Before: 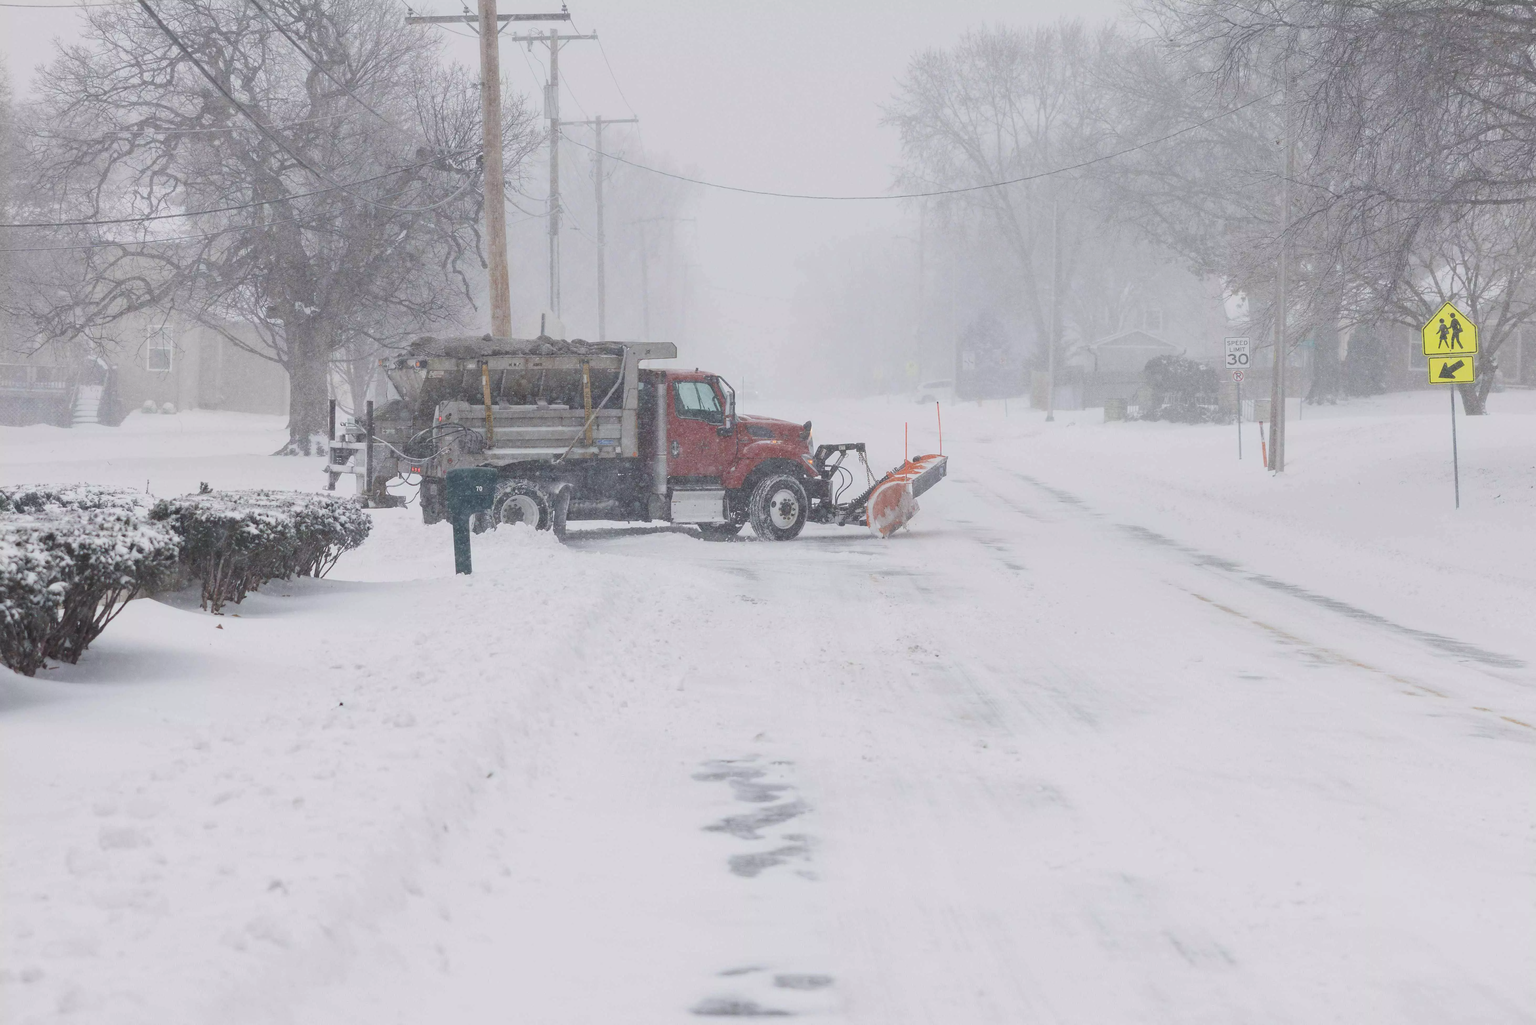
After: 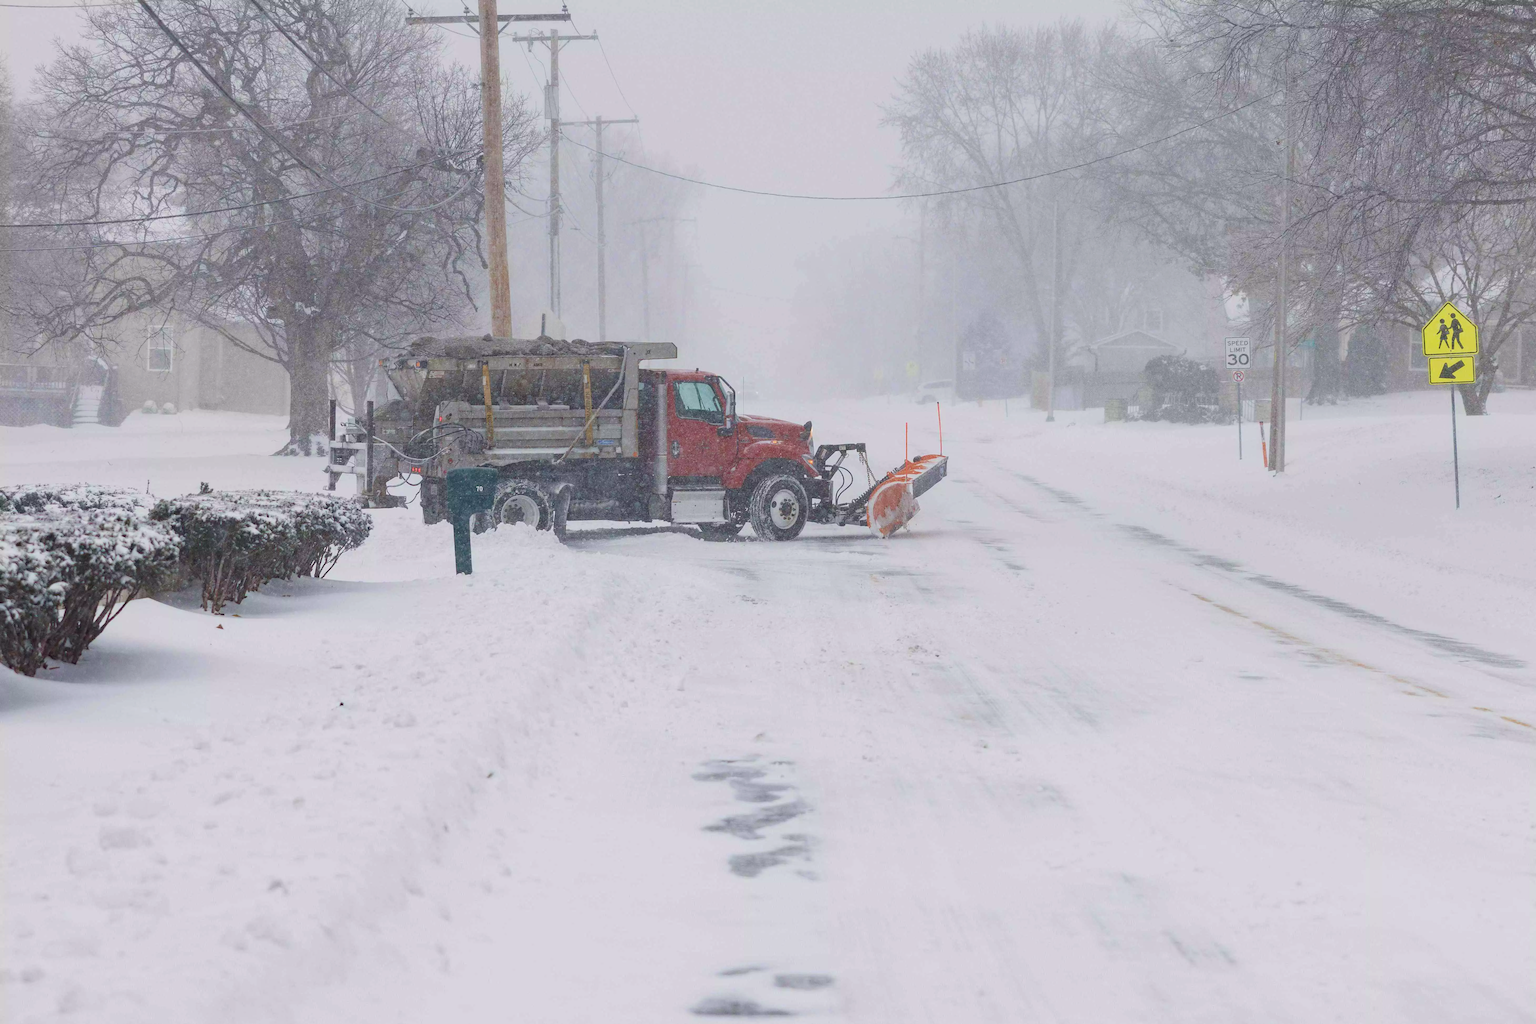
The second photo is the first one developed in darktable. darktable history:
velvia: on, module defaults
haze removal: strength 0.29, distance 0.25, compatibility mode true, adaptive false
